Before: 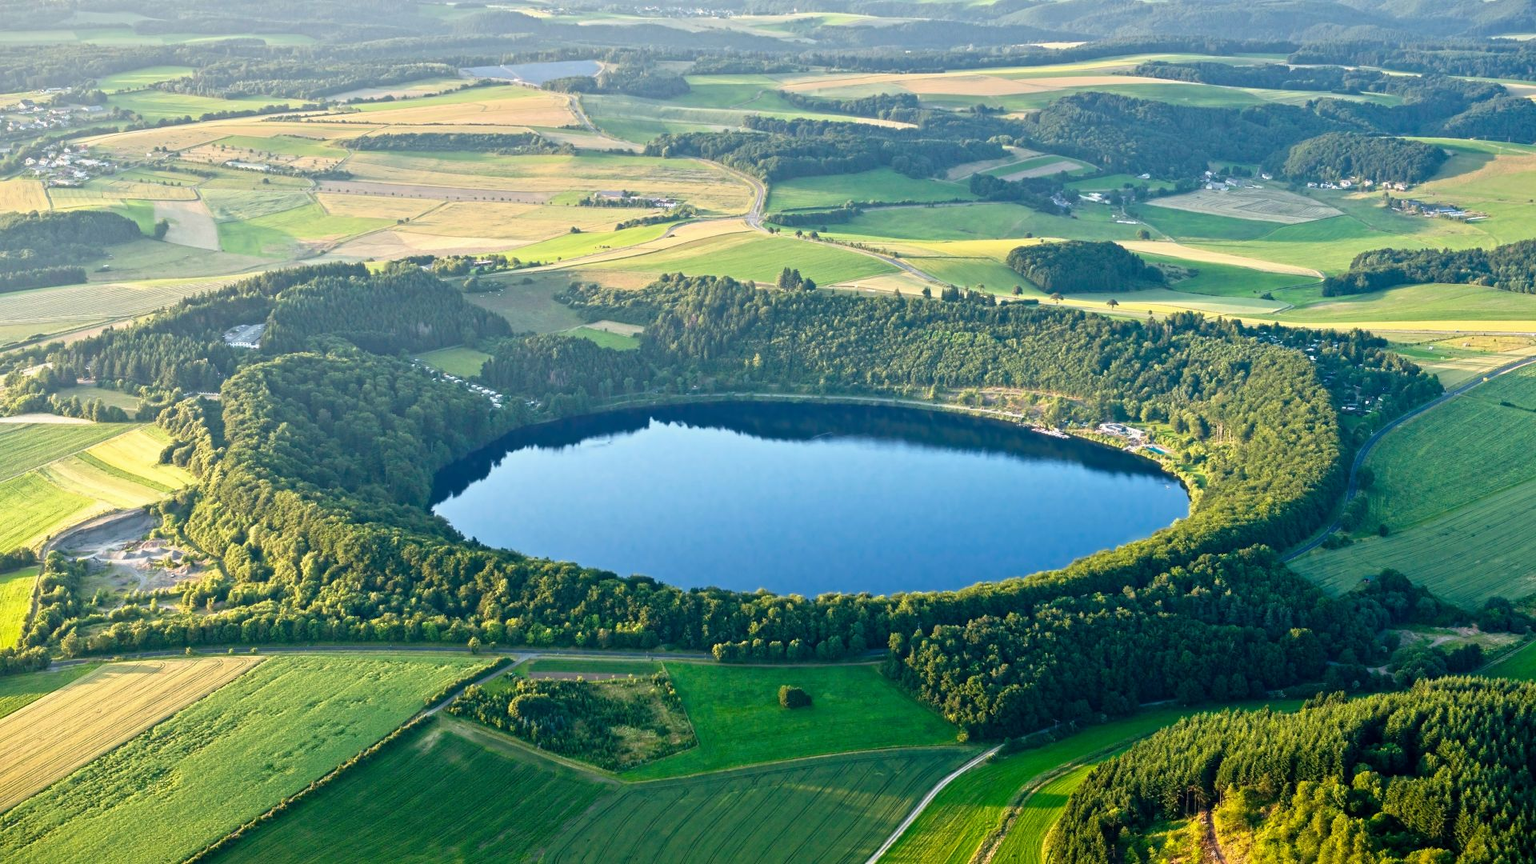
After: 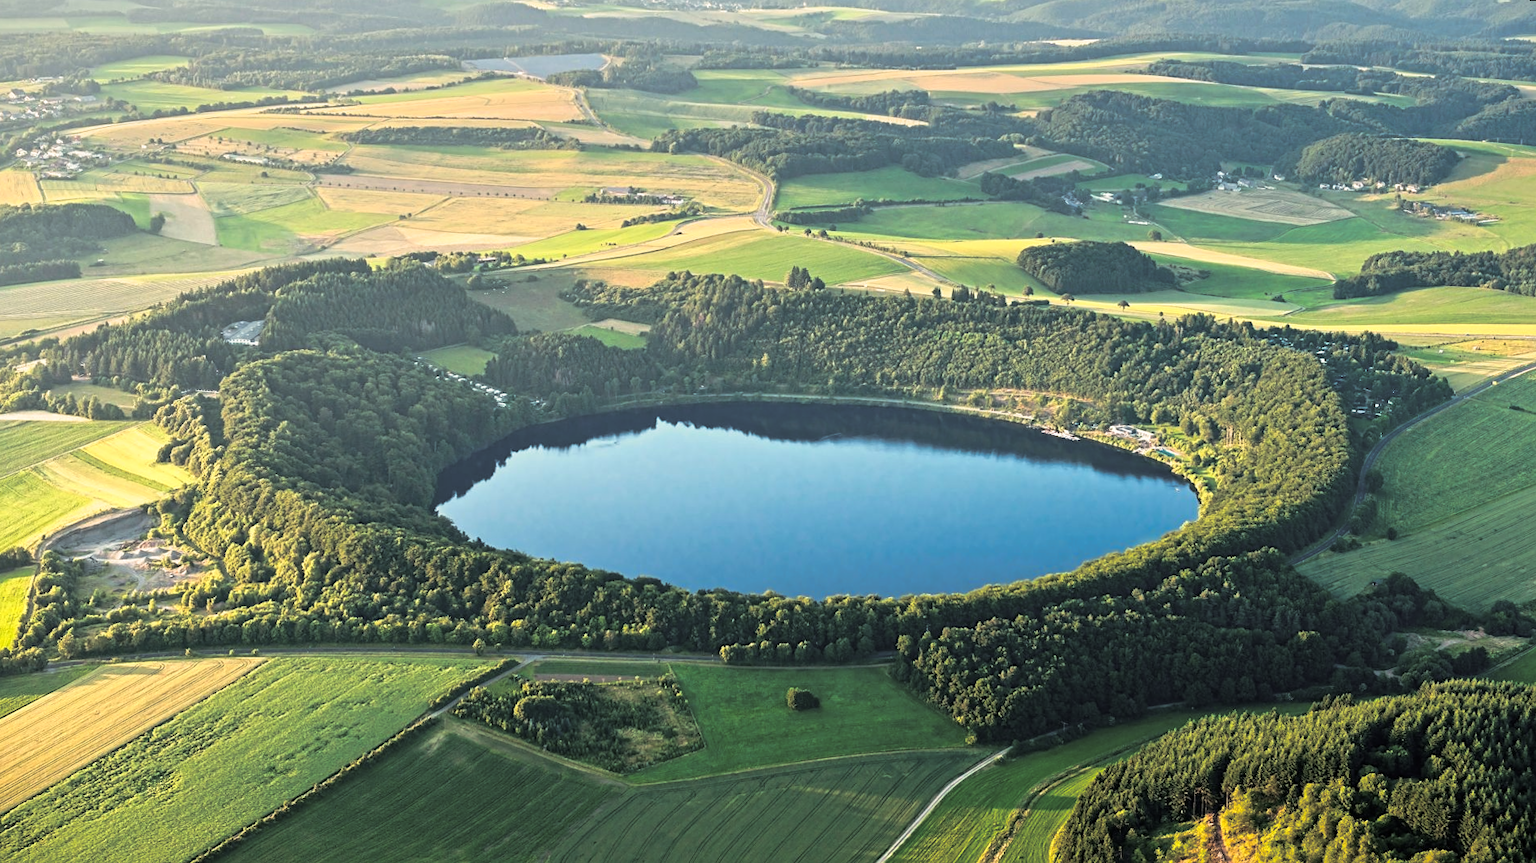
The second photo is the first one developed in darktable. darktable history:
split-toning: shadows › hue 36°, shadows › saturation 0.05, highlights › hue 10.8°, highlights › saturation 0.15, compress 40%
tone equalizer: on, module defaults
white balance: red 1.045, blue 0.932
rotate and perspective: rotation 0.174°, lens shift (vertical) 0.013, lens shift (horizontal) 0.019, shear 0.001, automatic cropping original format, crop left 0.007, crop right 0.991, crop top 0.016, crop bottom 0.997
sharpen: amount 0.2
